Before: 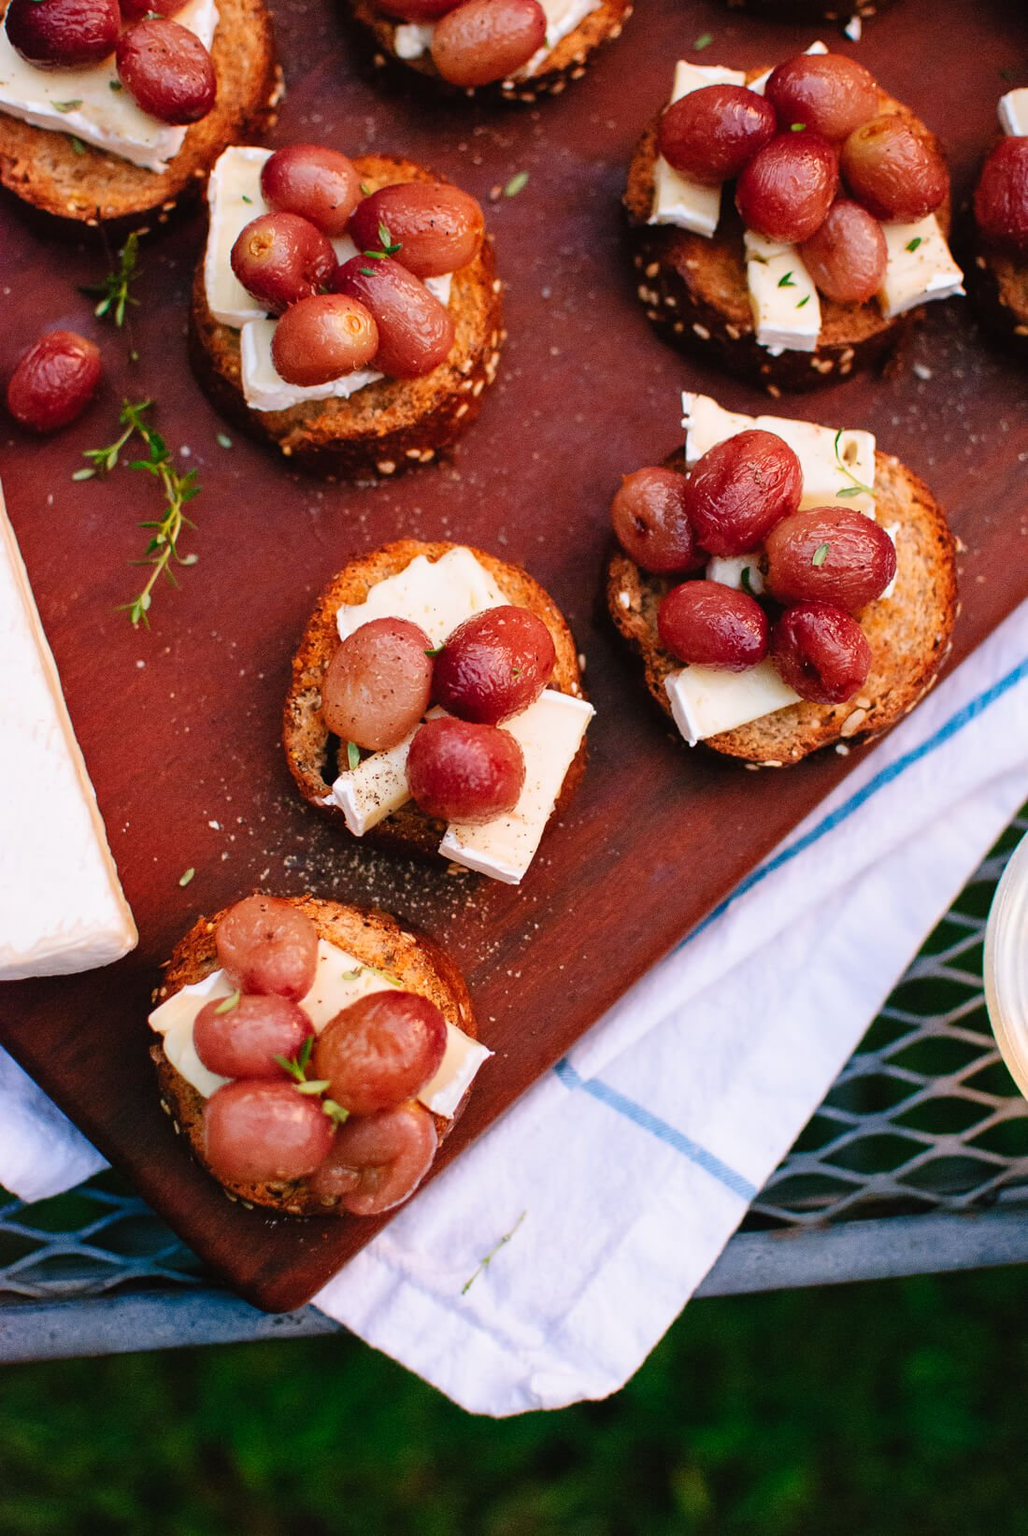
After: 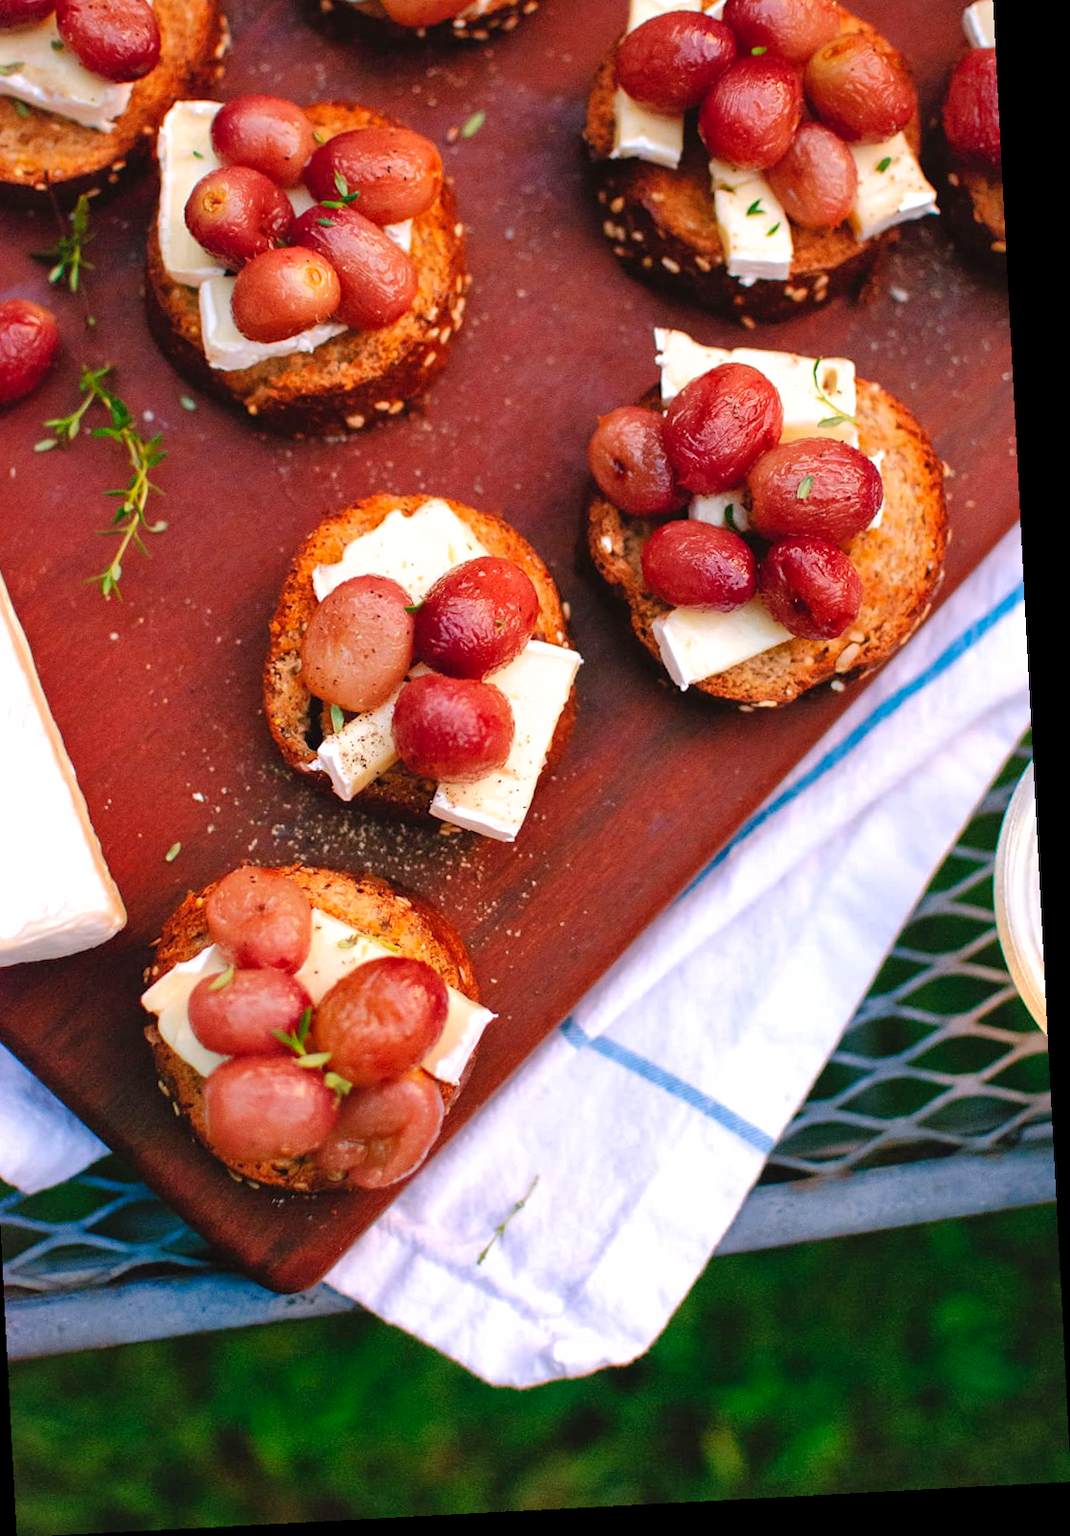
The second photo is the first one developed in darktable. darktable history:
exposure: exposure 0.294 EV, compensate highlight preservation false
color correction: highlights b* -0.054, saturation 1.06
crop and rotate: angle 3.03°, left 5.832%, top 5.687%
shadows and highlights: on, module defaults
